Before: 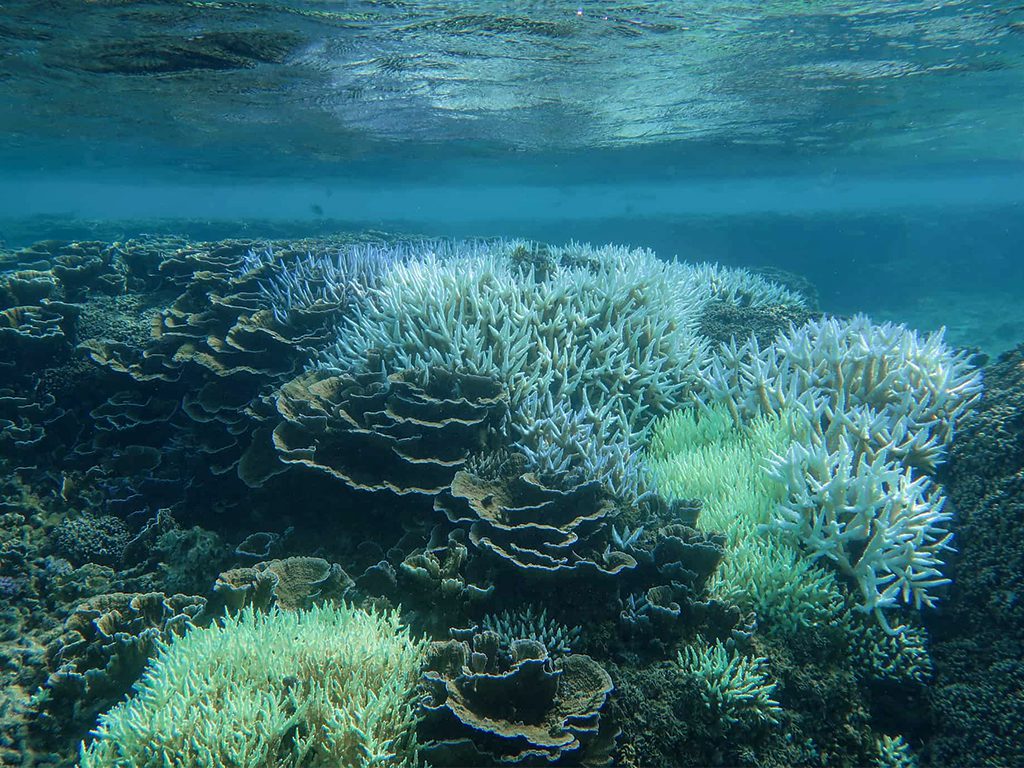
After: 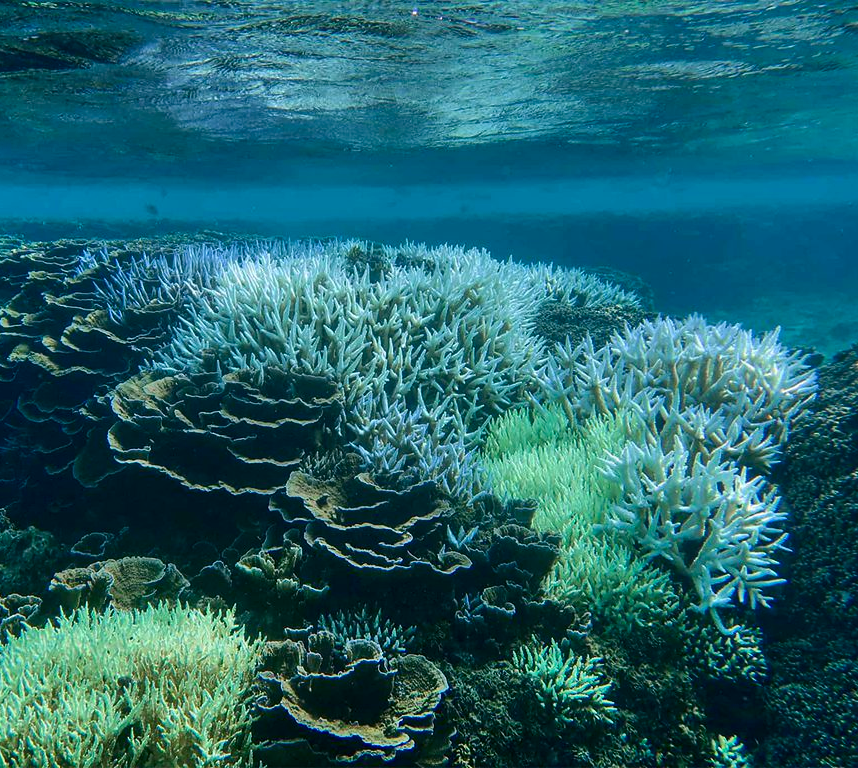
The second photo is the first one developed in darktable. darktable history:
shadows and highlights: low approximation 0.01, soften with gaussian
color correction: highlights a* 3.15, highlights b* -1.27, shadows a* -0.101, shadows b* 2.12, saturation 0.976
crop: left 16.163%
contrast brightness saturation: contrast 0.124, brightness -0.119, saturation 0.202
